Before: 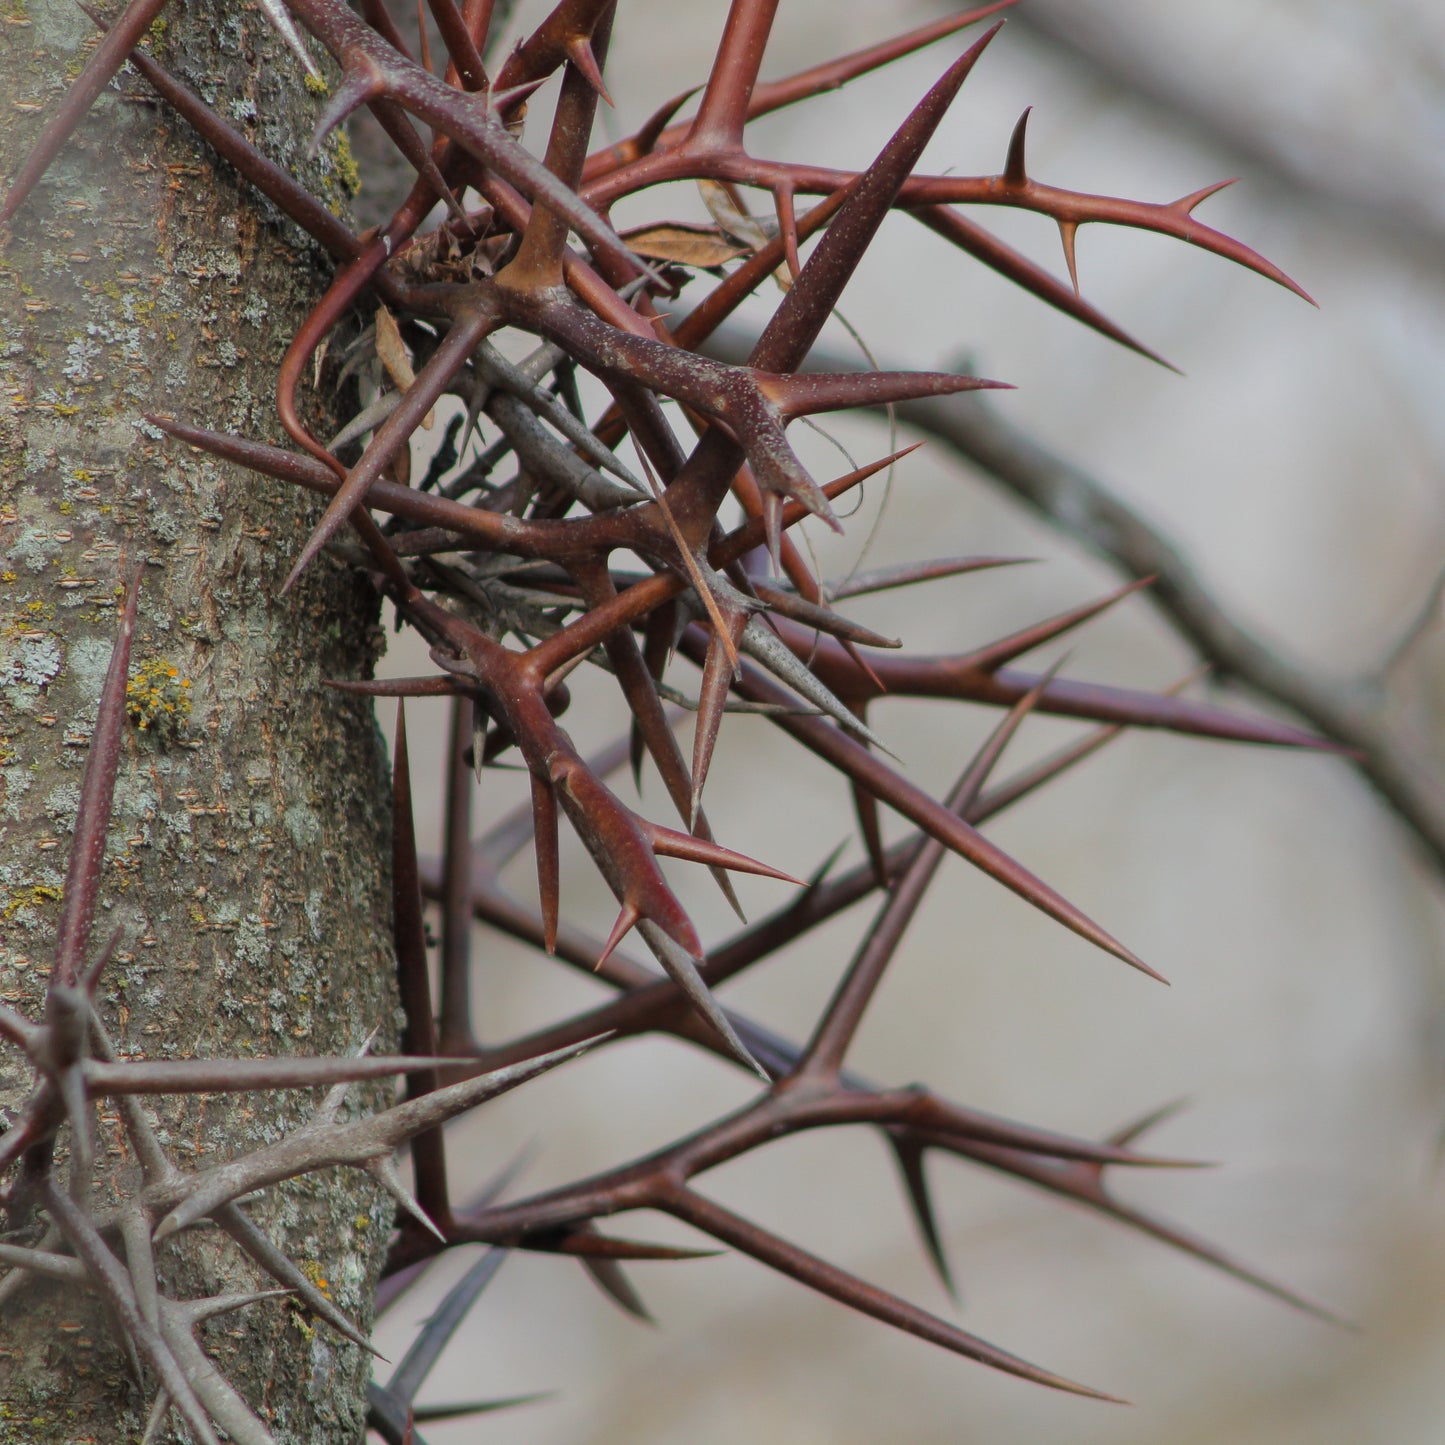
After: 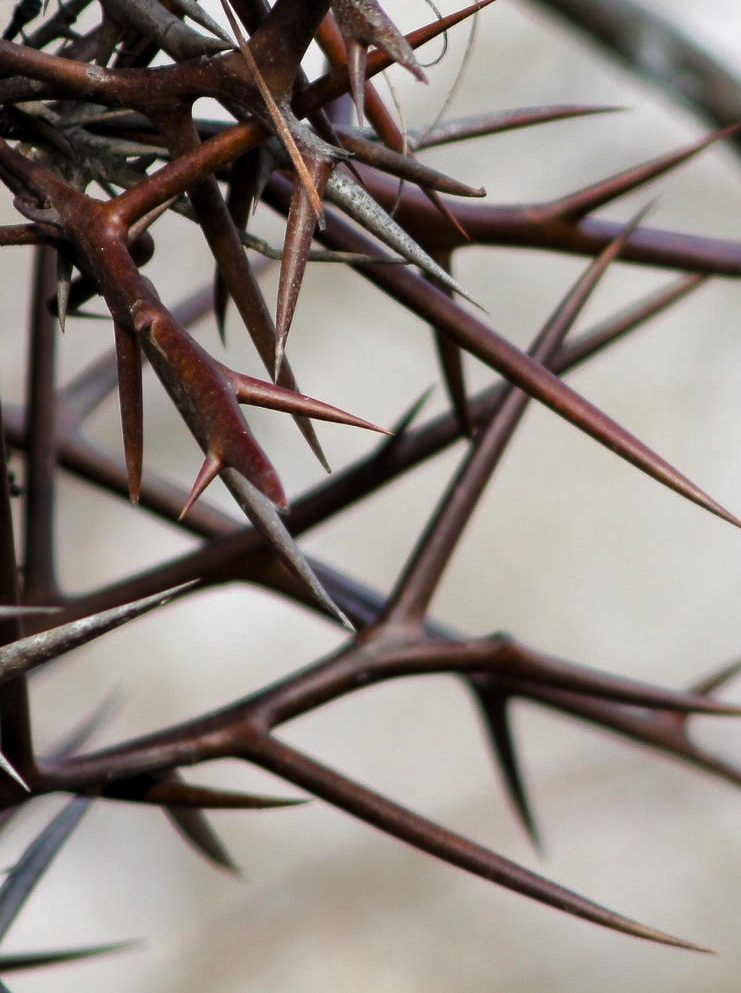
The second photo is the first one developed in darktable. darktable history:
crop and rotate: left 28.818%, top 31.227%, right 19.847%
levels: levels [0.044, 0.475, 0.791]
color balance rgb: perceptual saturation grading › global saturation 20%, perceptual saturation grading › highlights -50.094%, perceptual saturation grading › shadows 30.417%
